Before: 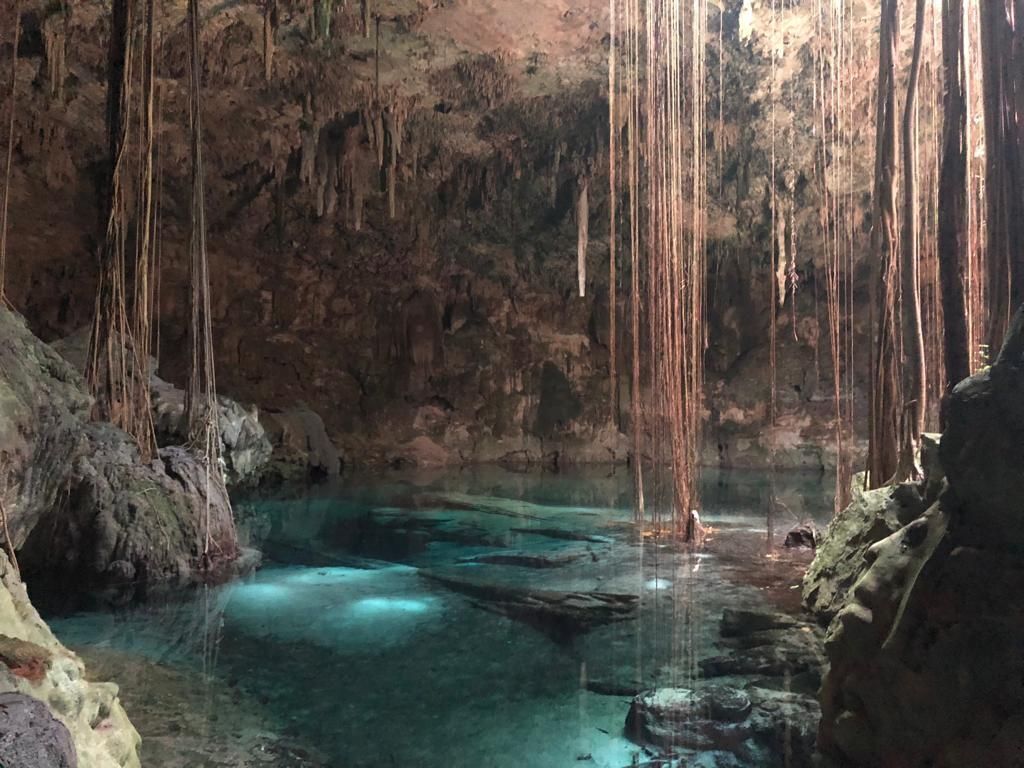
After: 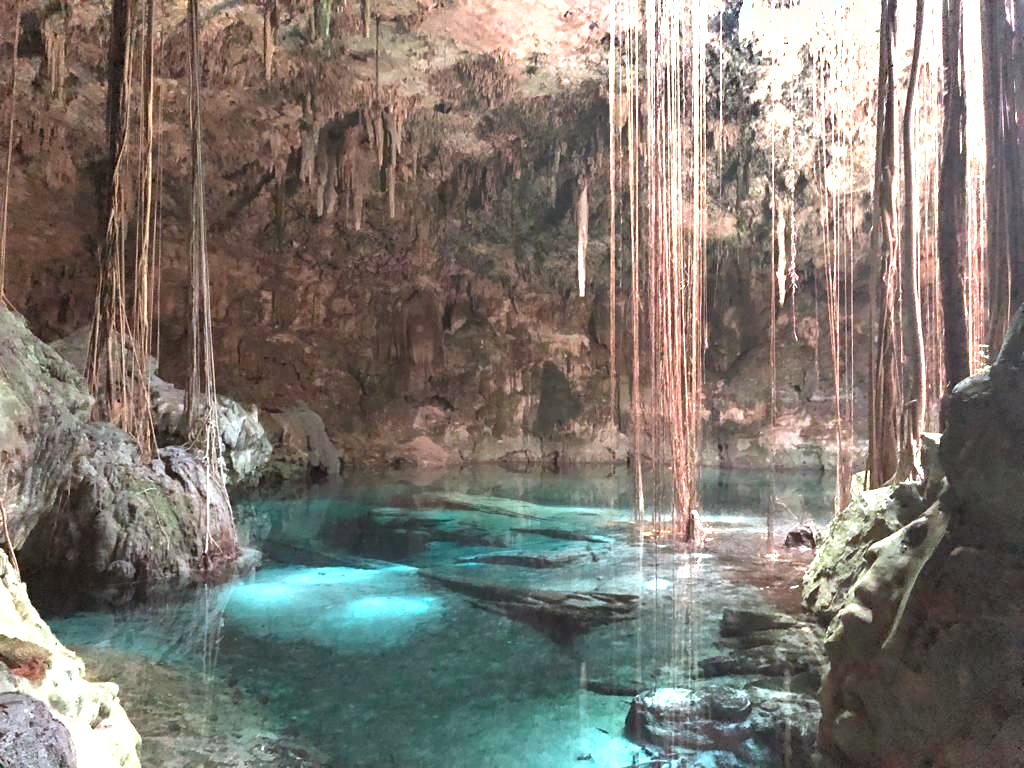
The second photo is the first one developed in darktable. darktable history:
exposure: black level correction 0, exposure 1.511 EV, compensate highlight preservation false
shadows and highlights: highlights color adjustment 32.38%, low approximation 0.01, soften with gaussian
color correction: highlights a* -3.24, highlights b* -6.64, shadows a* 2.98, shadows b* 5.21
